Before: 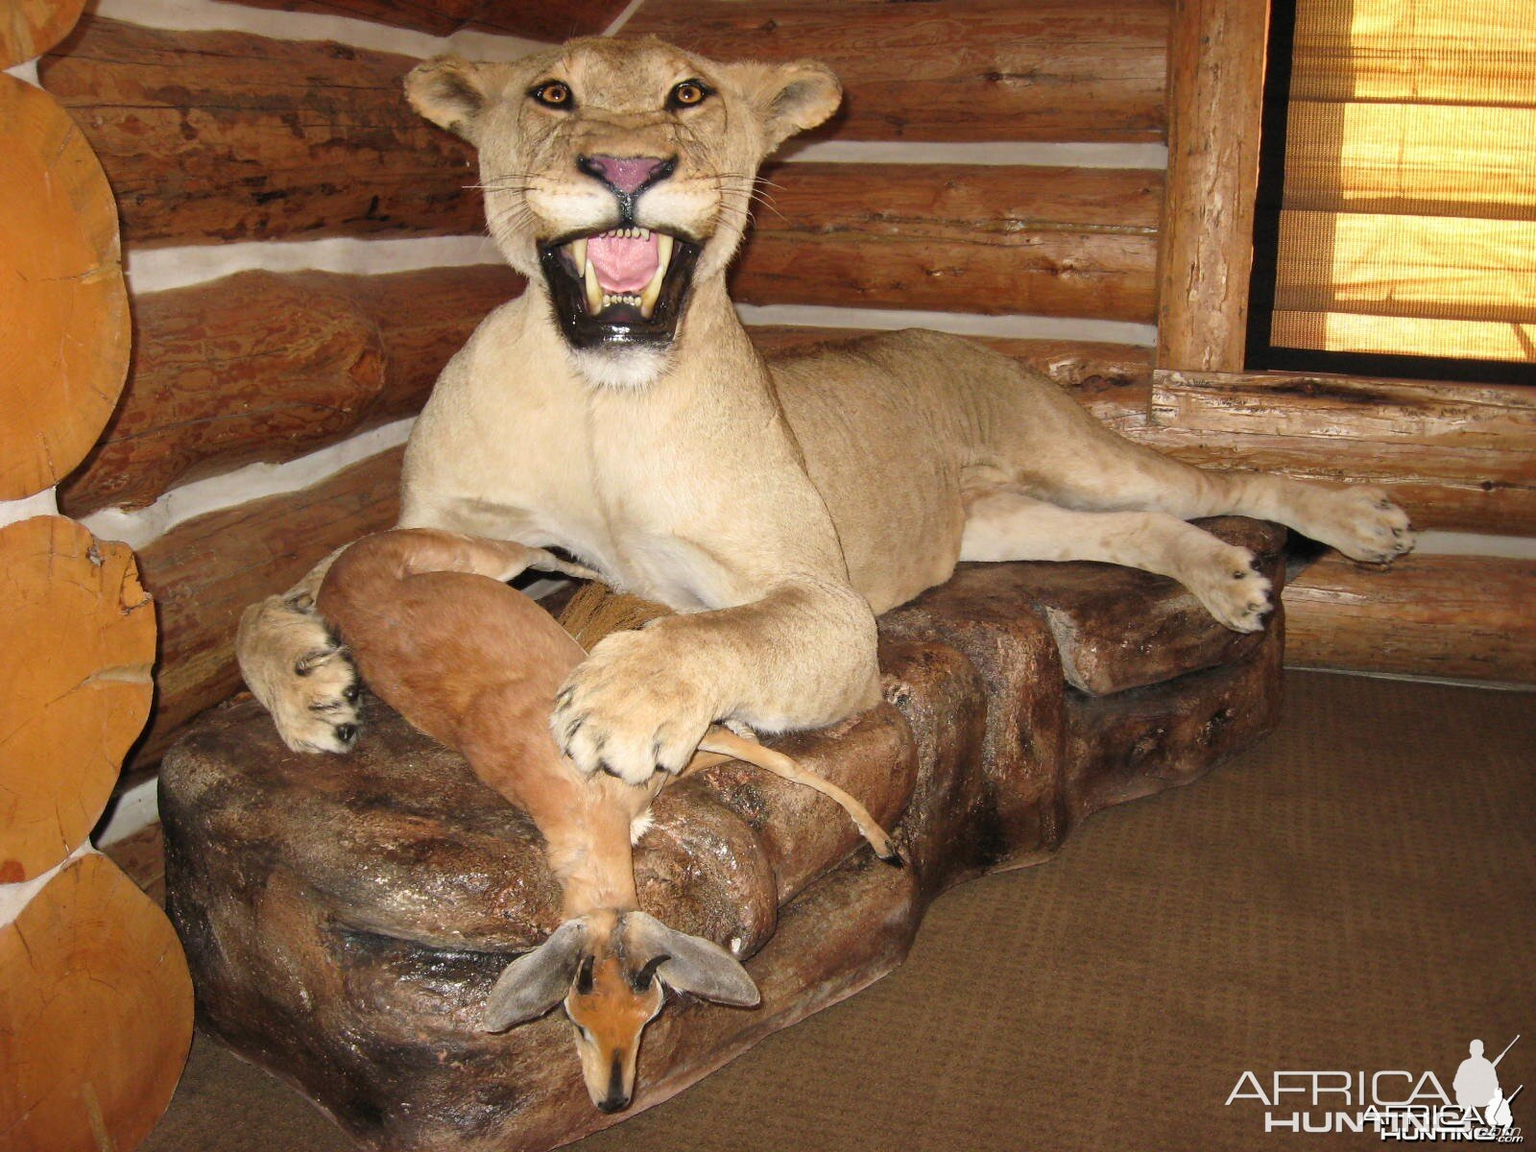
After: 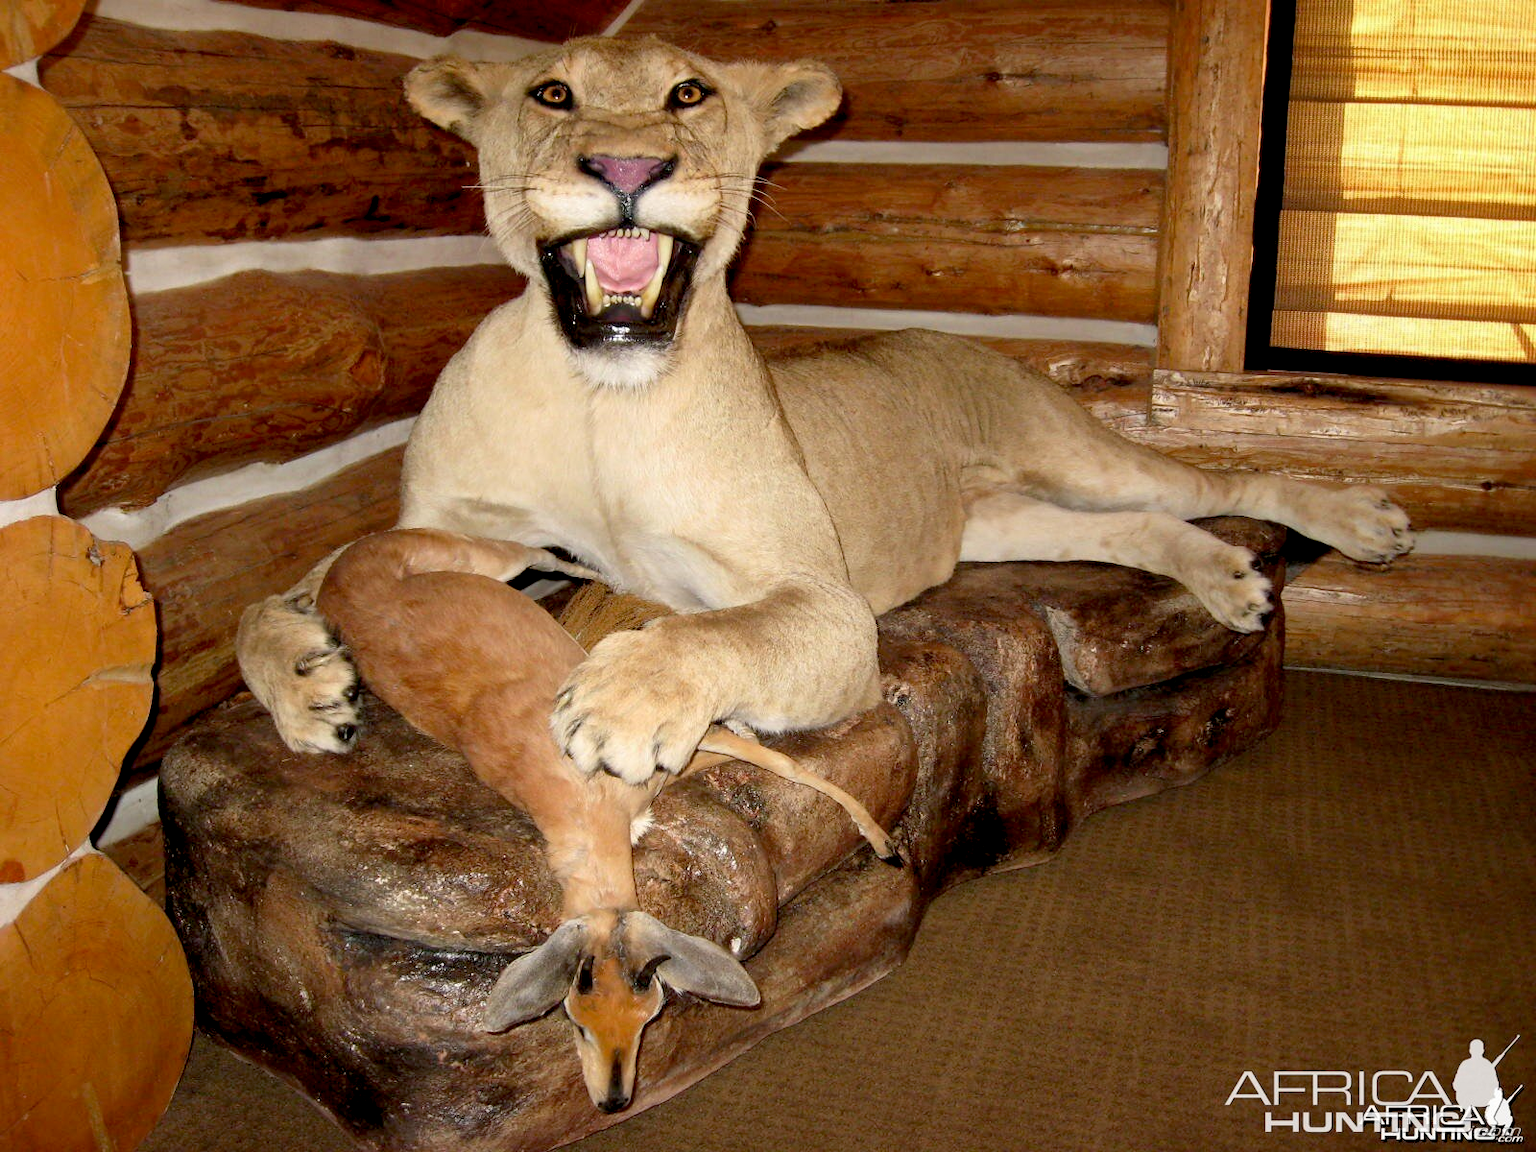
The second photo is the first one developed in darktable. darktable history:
exposure: black level correction 0.017, exposure -0.008 EV, compensate highlight preservation false
